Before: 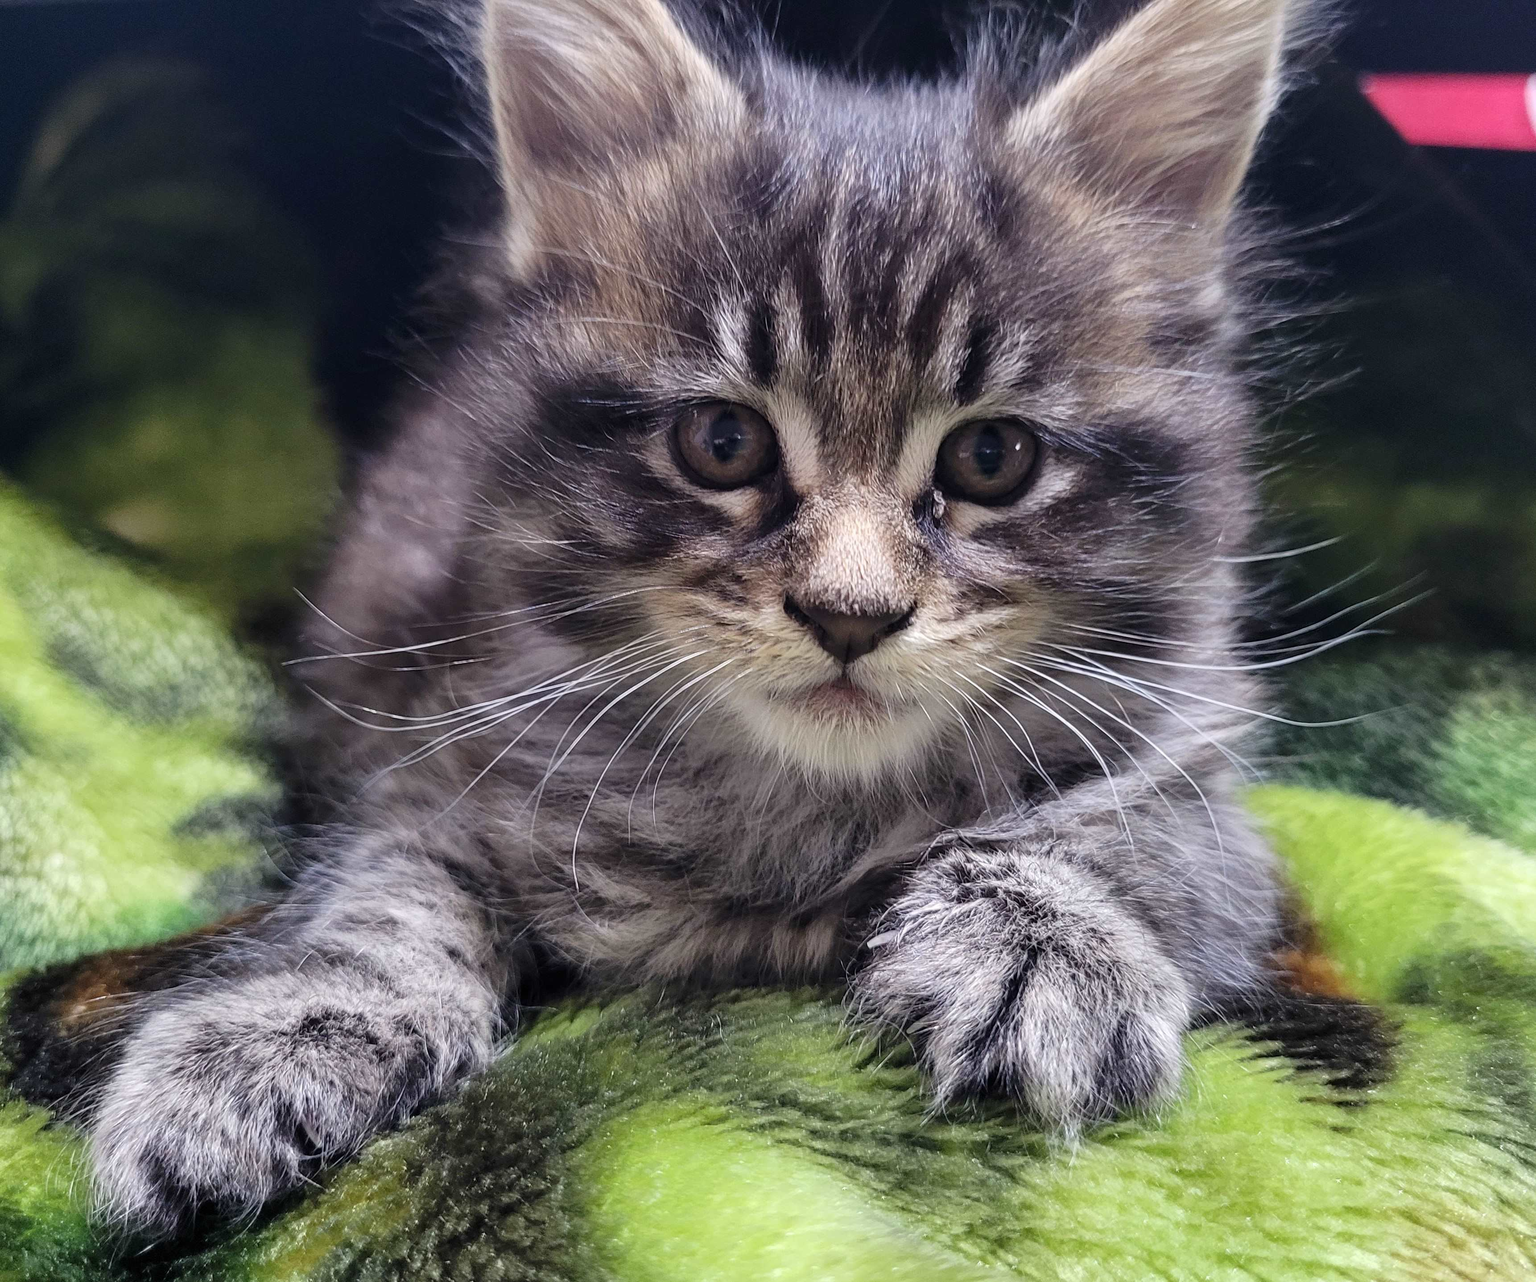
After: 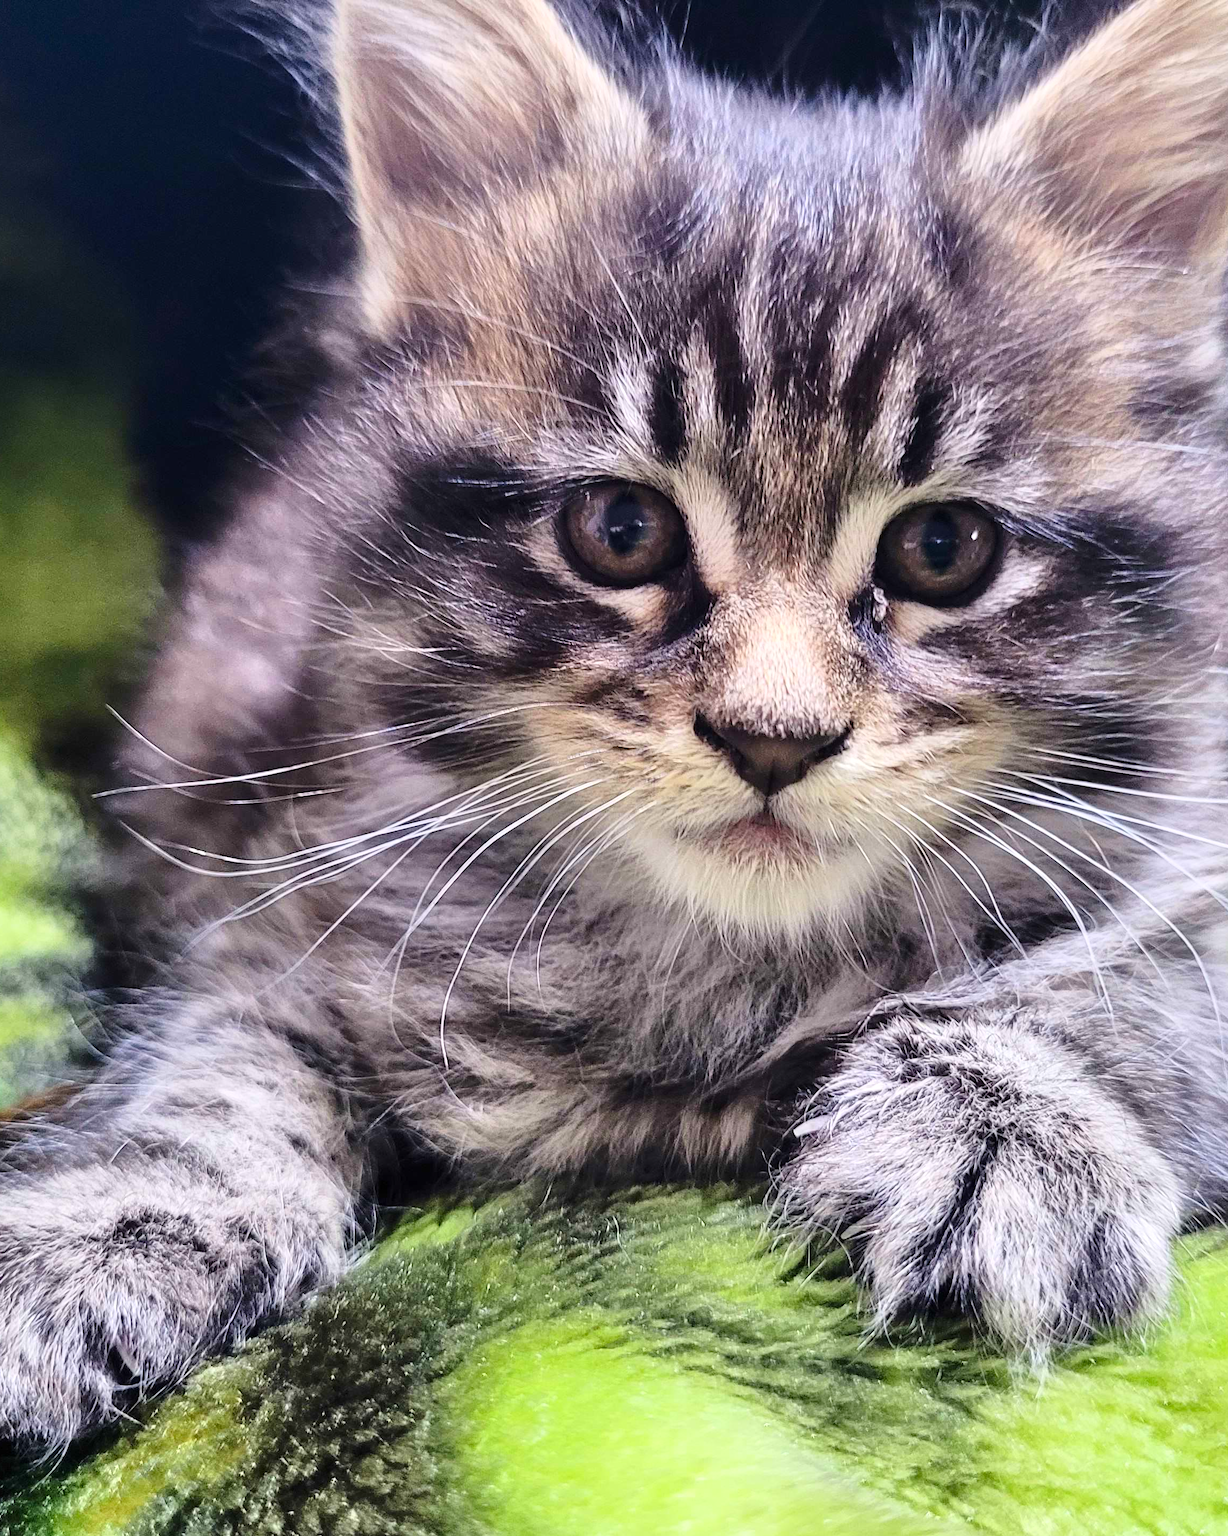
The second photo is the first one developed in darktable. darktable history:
tone equalizer: -8 EV 0.027 EV, -7 EV -0.021 EV, -6 EV 0.036 EV, -5 EV 0.031 EV, -4 EV 0.266 EV, -3 EV 0.631 EV, -2 EV 0.559 EV, -1 EV 0.196 EV, +0 EV 0.036 EV
contrast brightness saturation: contrast 0.233, brightness 0.104, saturation 0.293
crop and rotate: left 13.385%, right 19.901%
